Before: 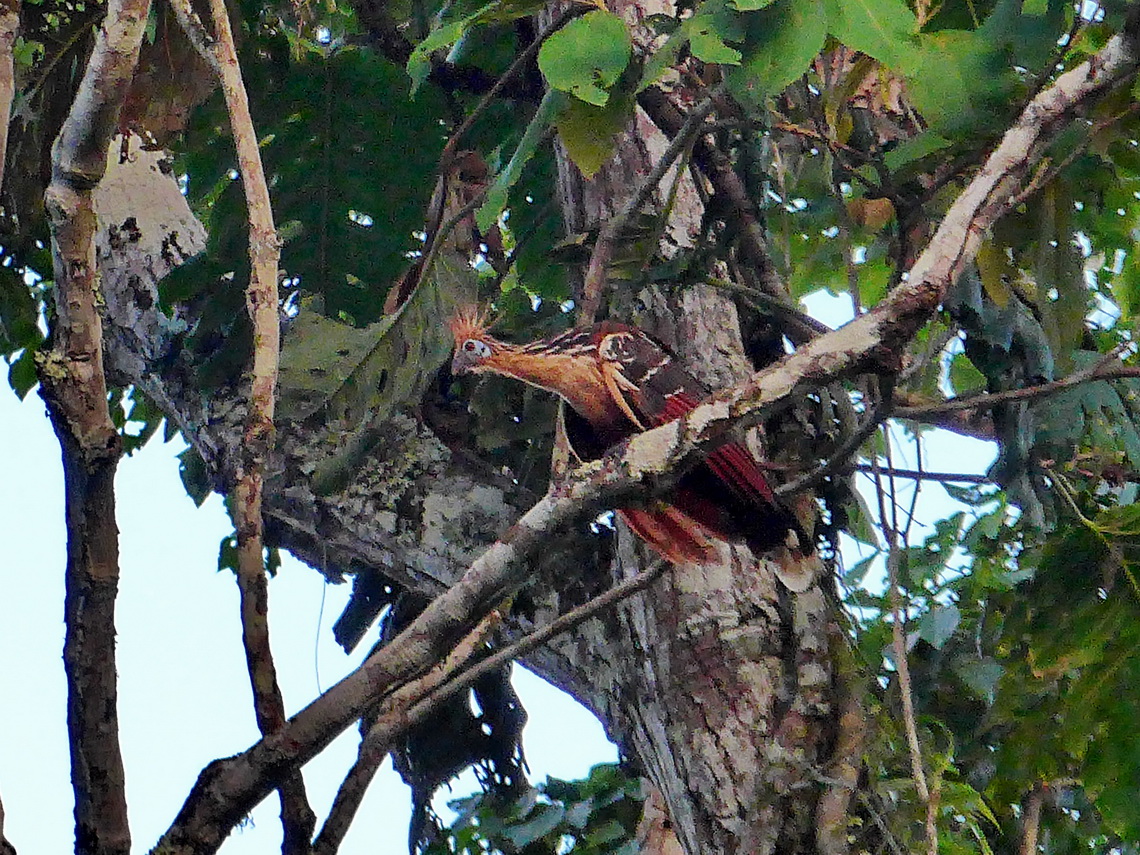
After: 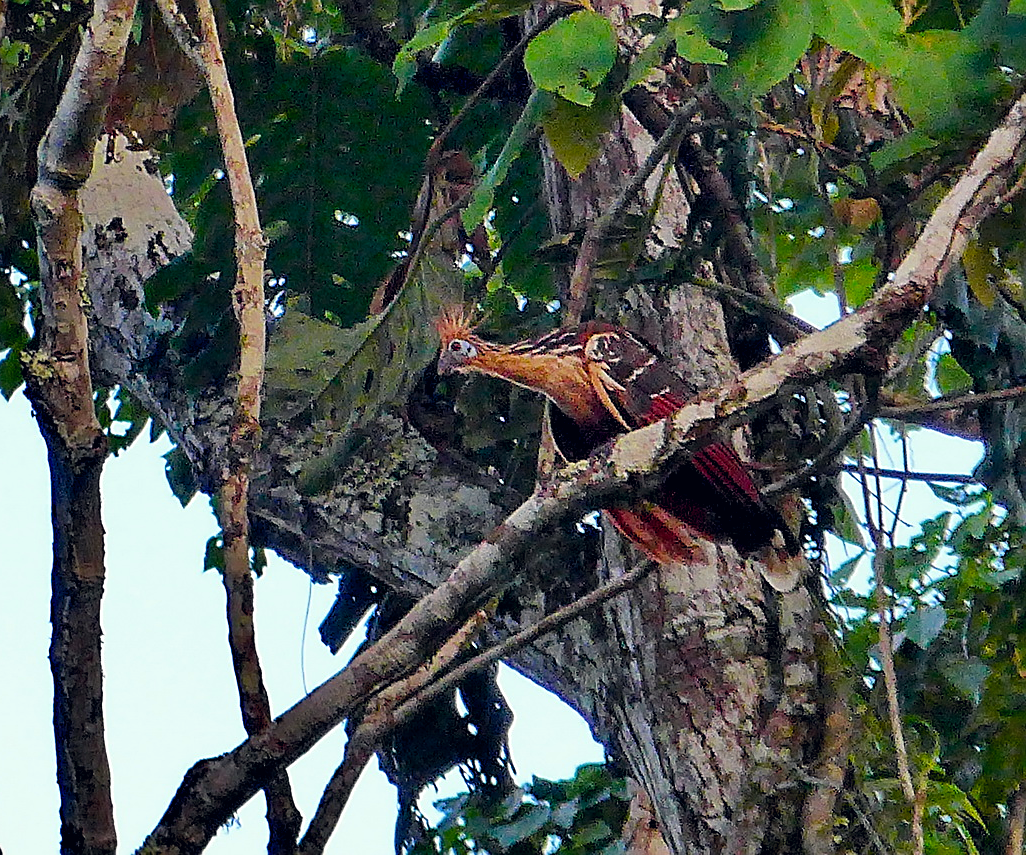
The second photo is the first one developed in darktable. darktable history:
color correction: highlights a* 0.416, highlights b* 2.72, shadows a* -1.01, shadows b* -4.74
sharpen: on, module defaults
color balance rgb: shadows lift › luminance -9.183%, global offset › luminance -0.3%, global offset › hue 261°, perceptual saturation grading › global saturation 19.557%
crop and rotate: left 1.252%, right 8.746%
